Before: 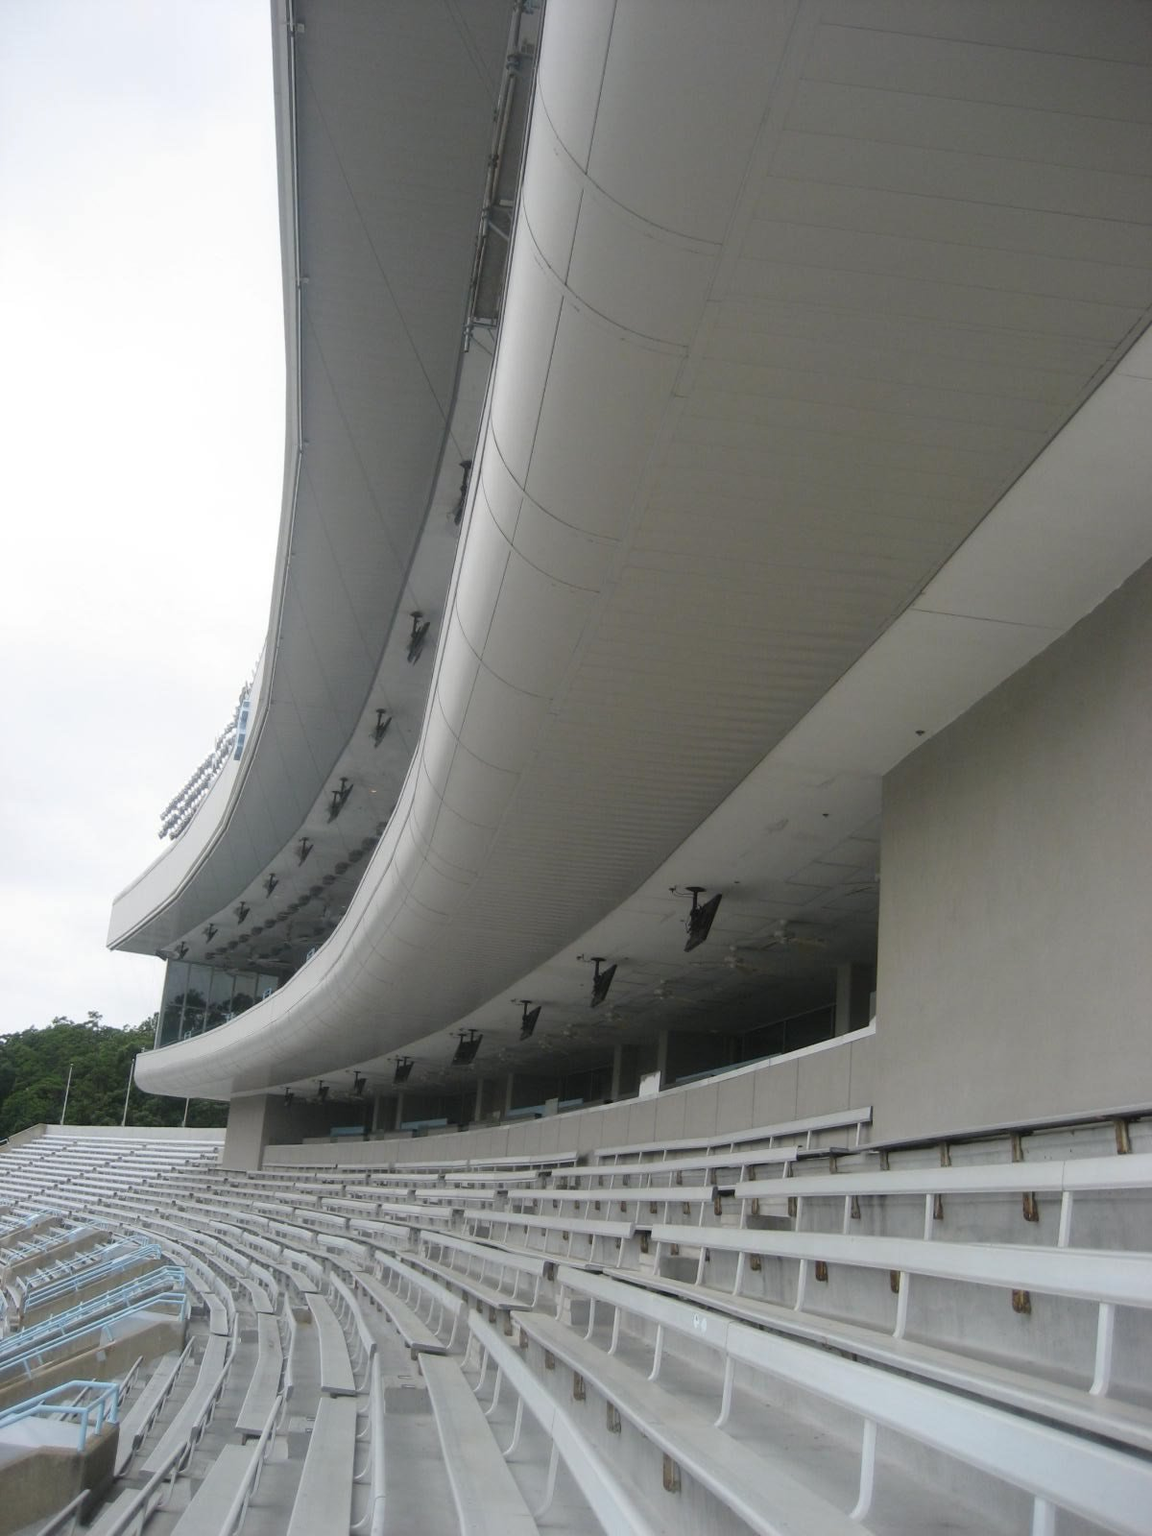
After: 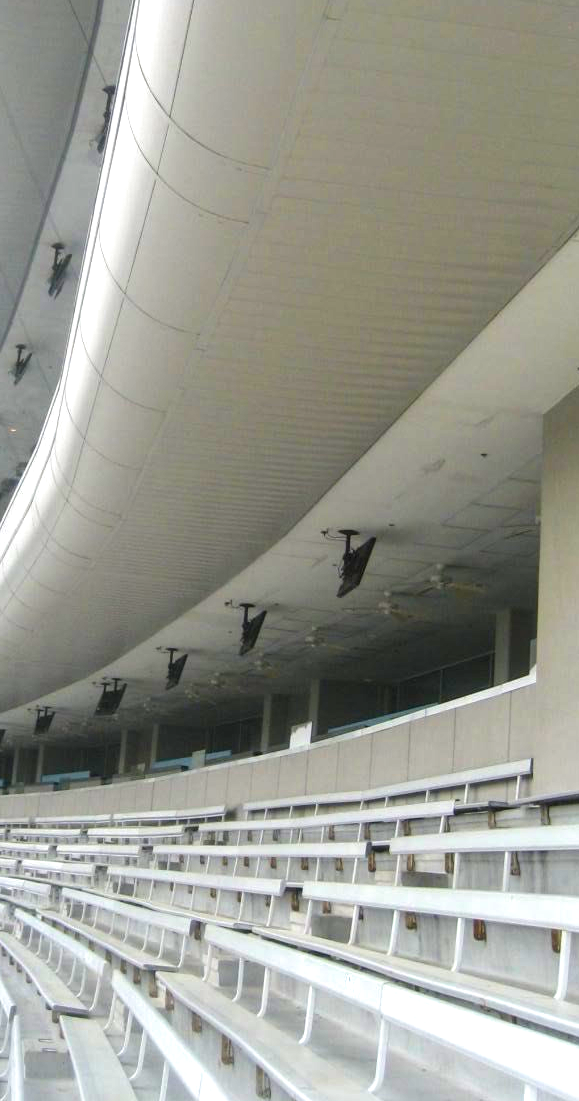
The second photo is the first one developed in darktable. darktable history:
crop: left 31.396%, top 24.647%, right 20.272%, bottom 6.538%
velvia: strength 49.67%
local contrast: on, module defaults
exposure: exposure 0.925 EV, compensate highlight preservation false
